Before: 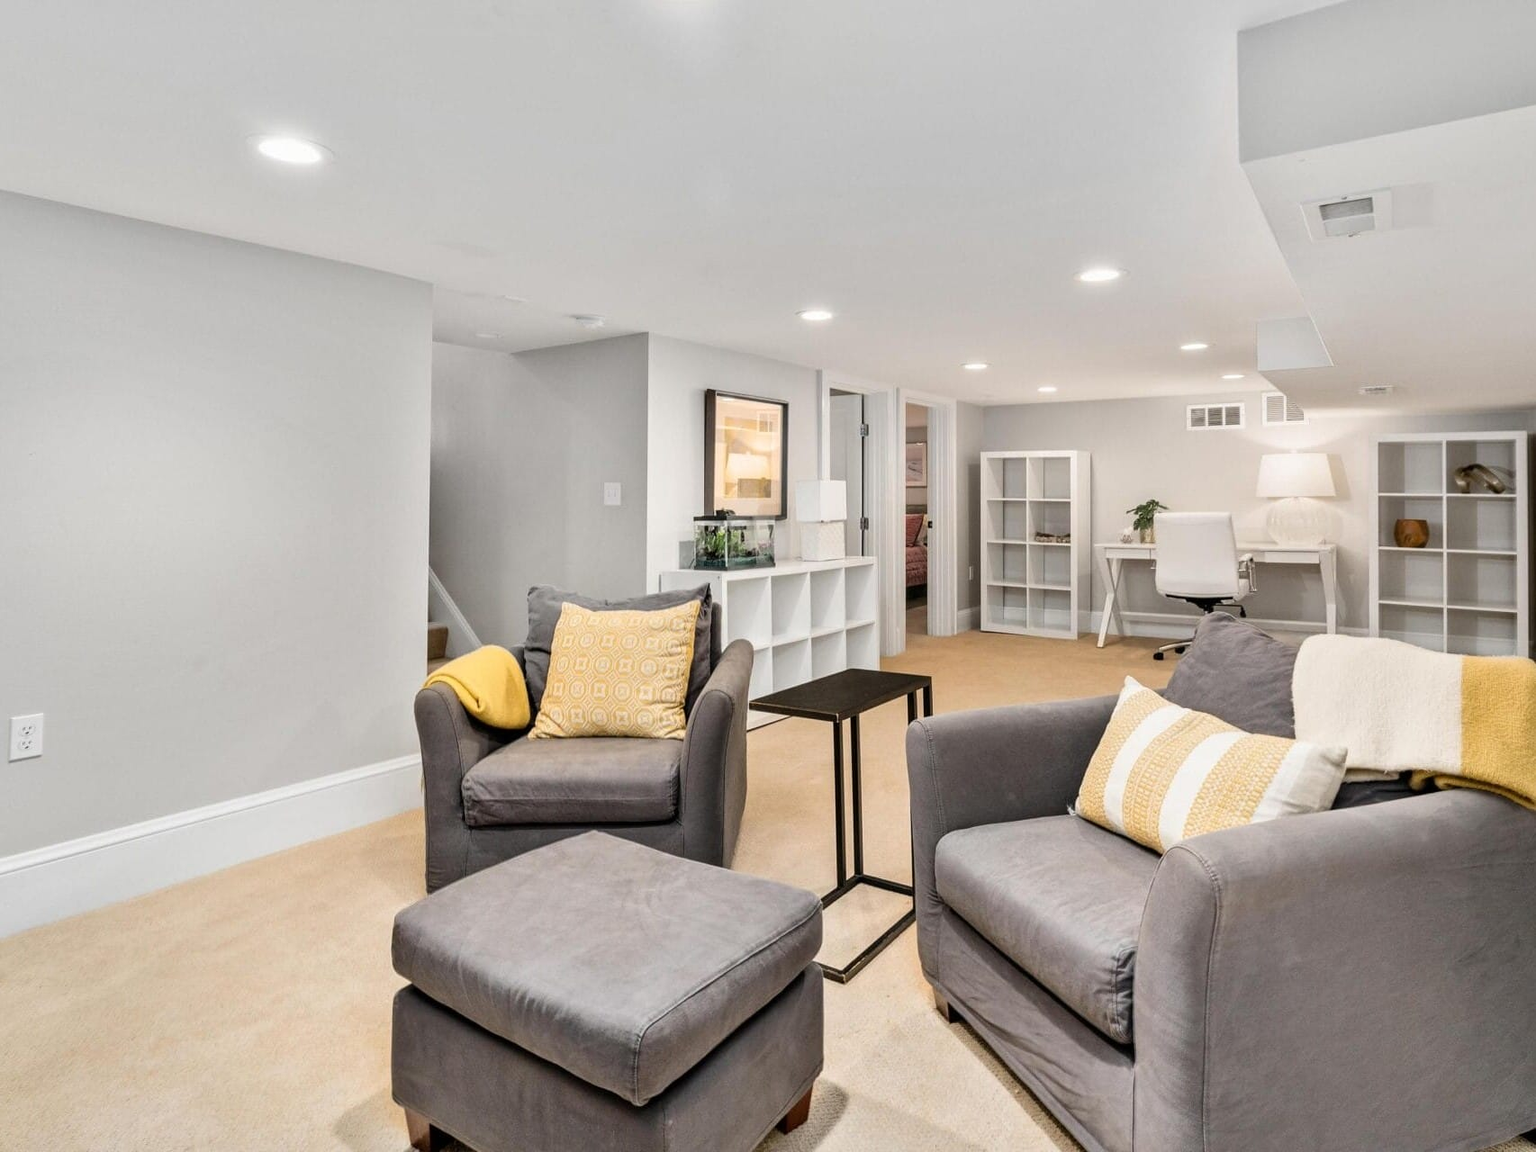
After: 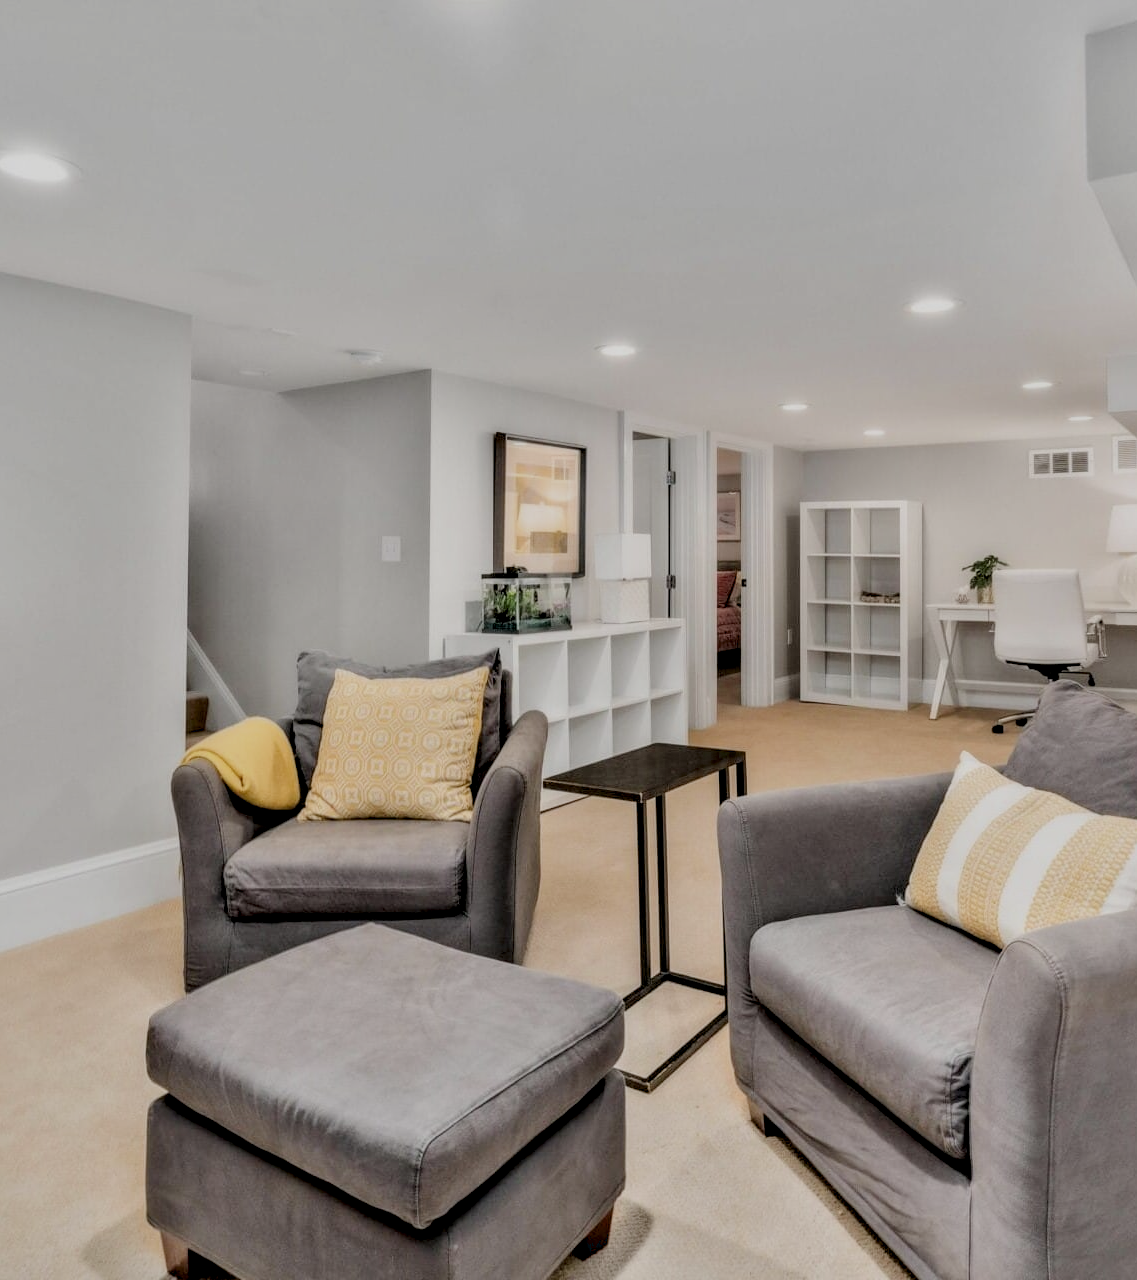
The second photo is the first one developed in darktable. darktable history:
crop: left 16.981%, right 16.369%
local contrast: detail 130%
tone equalizer: edges refinement/feathering 500, mask exposure compensation -1.57 EV, preserve details no
filmic rgb: middle gray luminance 4.02%, black relative exposure -13.07 EV, white relative exposure 5.02 EV, target black luminance 0%, hardness 5.17, latitude 59.67%, contrast 0.768, highlights saturation mix 5.19%, shadows ↔ highlights balance 26.28%
contrast equalizer: y [[0.514, 0.573, 0.581, 0.508, 0.5, 0.5], [0.5 ×6], [0.5 ×6], [0 ×6], [0 ×6]]
